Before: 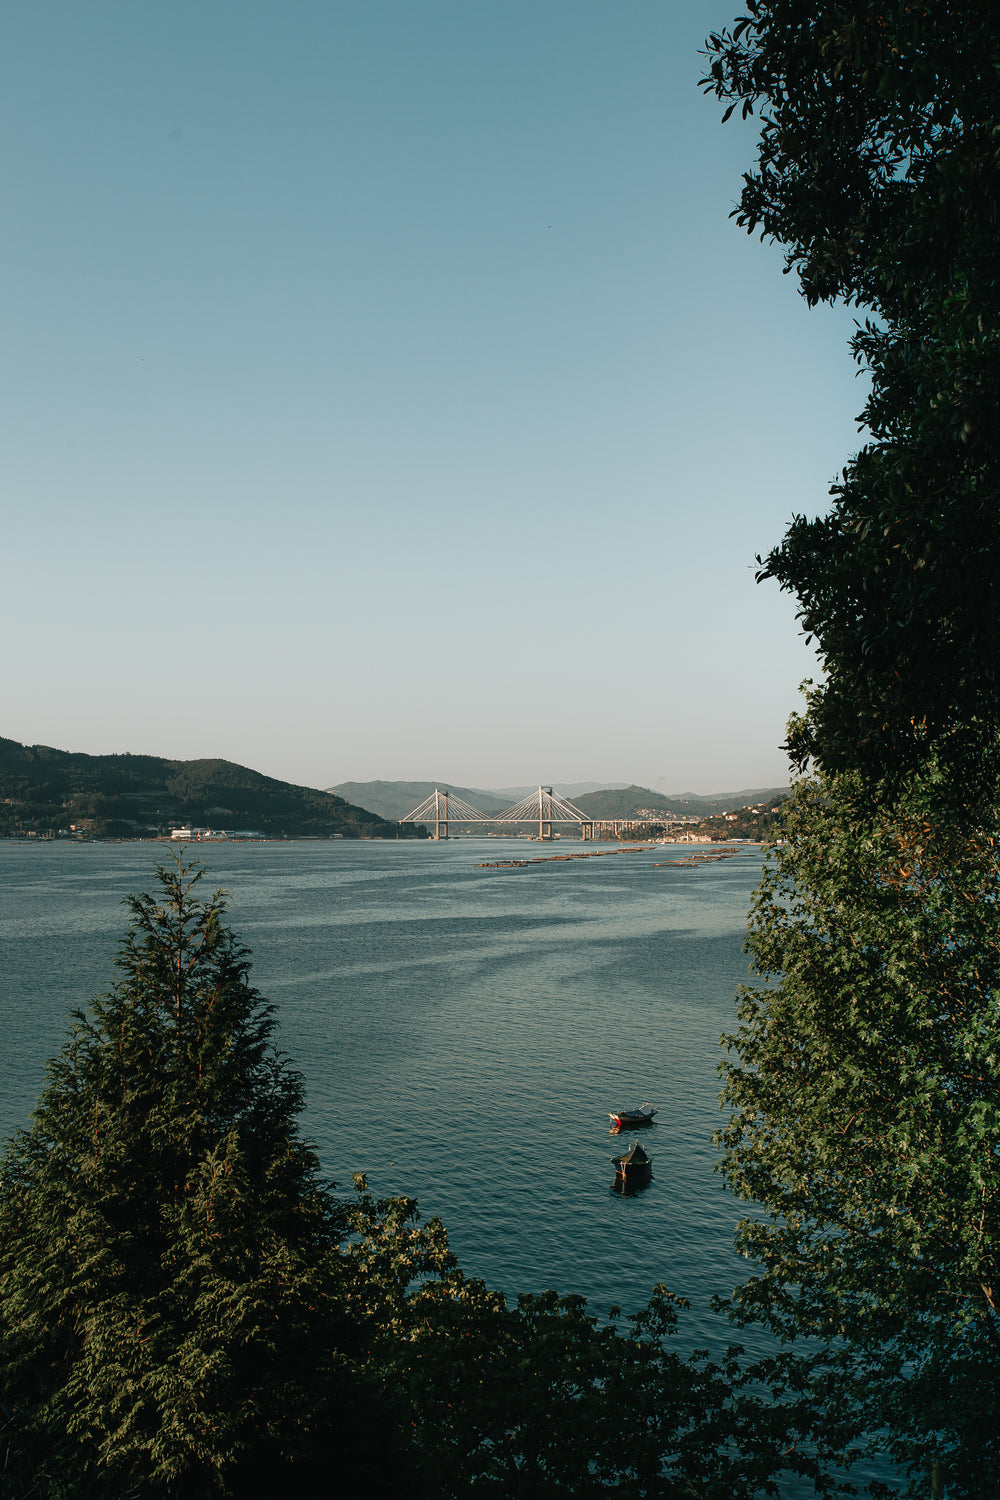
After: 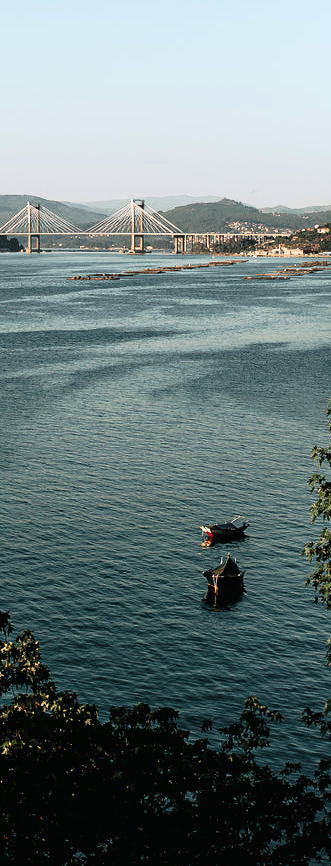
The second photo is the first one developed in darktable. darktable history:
tone curve: curves: ch0 [(0.016, 0.011) (0.084, 0.026) (0.469, 0.508) (0.721, 0.862) (1, 1)], color space Lab, linked channels, preserve colors none
white balance: red 0.98, blue 1.034
crop: left 40.878%, top 39.176%, right 25.993%, bottom 3.081%
